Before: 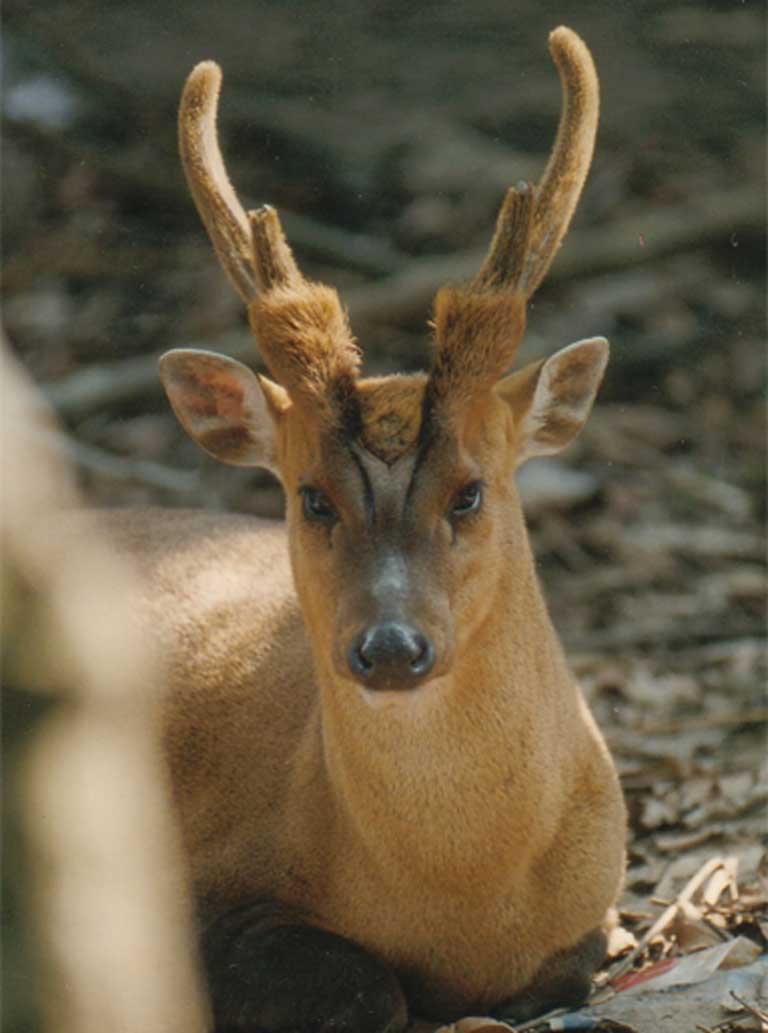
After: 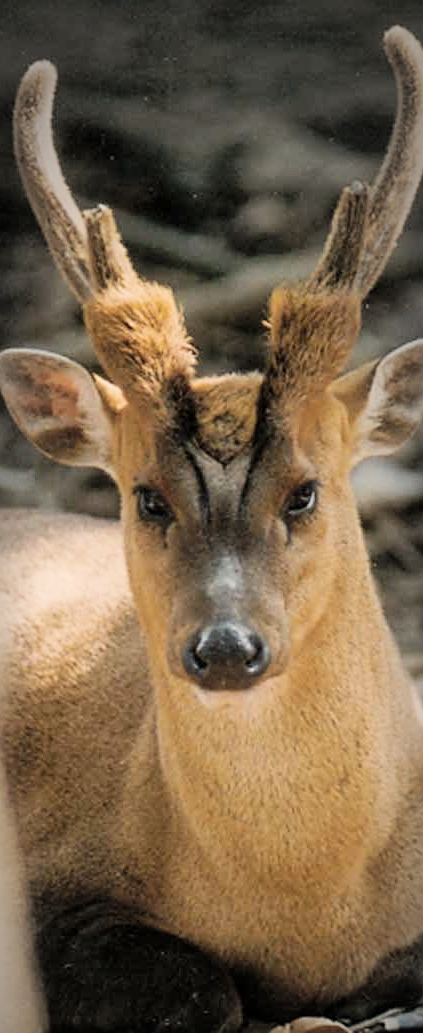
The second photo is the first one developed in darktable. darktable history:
color correction: highlights a* 5.54, highlights b* 5.22, saturation 0.66
sharpen: on, module defaults
vignetting: center (-0.03, 0.24), automatic ratio true
color balance rgb: shadows lift › chroma 1.019%, shadows lift › hue 30.75°, perceptual saturation grading › global saturation 19.919%, global vibrance 11.059%
crop: left 21.581%, right 22.318%
exposure: exposure 0.778 EV, compensate highlight preservation false
local contrast: mode bilateral grid, contrast 19, coarseness 50, detail 120%, midtone range 0.2
filmic rgb: black relative exposure -7.49 EV, white relative exposure 4.99 EV, hardness 3.33, contrast 1.3
